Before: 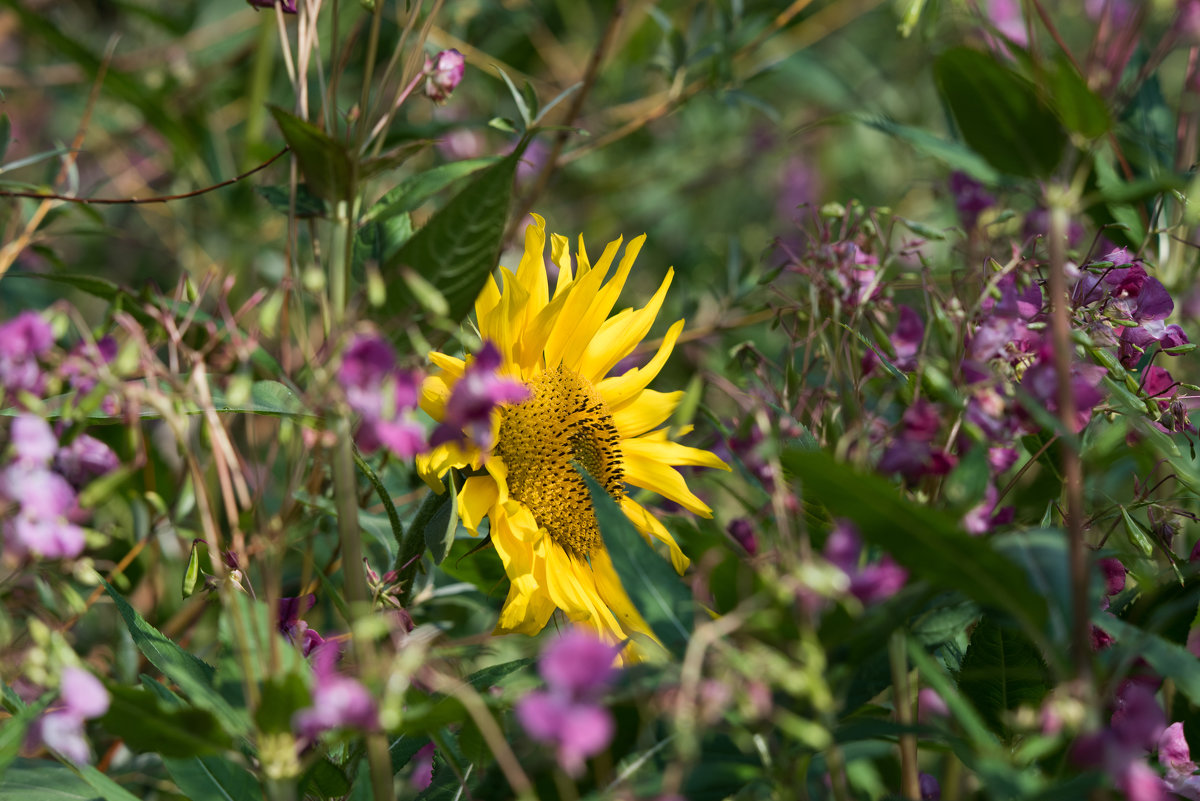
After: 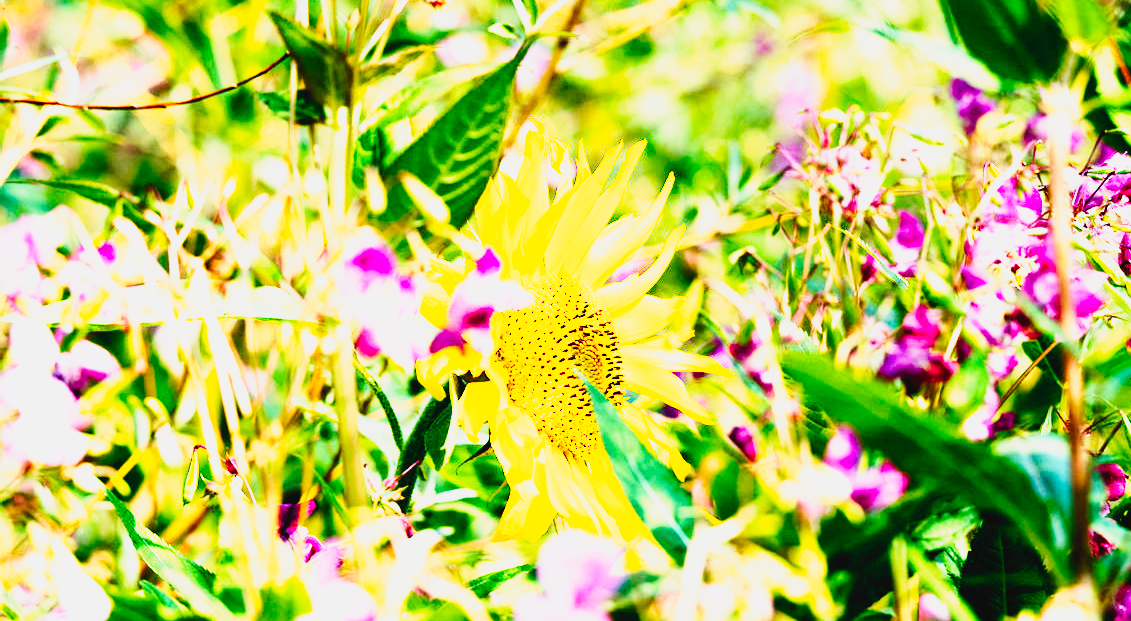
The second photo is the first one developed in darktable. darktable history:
exposure: black level correction 0.008, exposure 0.973 EV, compensate highlight preservation false
contrast brightness saturation: contrast 0.2, brightness 0.16, saturation 0.224
base curve: curves: ch0 [(0, 0) (0.007, 0.004) (0.027, 0.03) (0.046, 0.07) (0.207, 0.54) (0.442, 0.872) (0.673, 0.972) (1, 1)], preserve colors none
tone curve: curves: ch0 [(0, 0.029) (0.087, 0.084) (0.227, 0.239) (0.46, 0.576) (0.657, 0.796) (0.861, 0.932) (0.997, 0.951)]; ch1 [(0, 0) (0.353, 0.344) (0.45, 0.46) (0.502, 0.494) (0.534, 0.523) (0.573, 0.576) (0.602, 0.631) (0.647, 0.669) (1, 1)]; ch2 [(0, 0) (0.333, 0.346) (0.385, 0.395) (0.44, 0.466) (0.5, 0.493) (0.521, 0.56) (0.553, 0.579) (0.573, 0.599) (0.667, 0.777) (1, 1)], preserve colors none
crop and rotate: angle 0.033°, top 11.806%, right 5.742%, bottom 10.643%
color balance rgb: highlights gain › chroma 0.116%, highlights gain › hue 331.19°, perceptual saturation grading › global saturation 0.612%, global vibrance 23.832%
